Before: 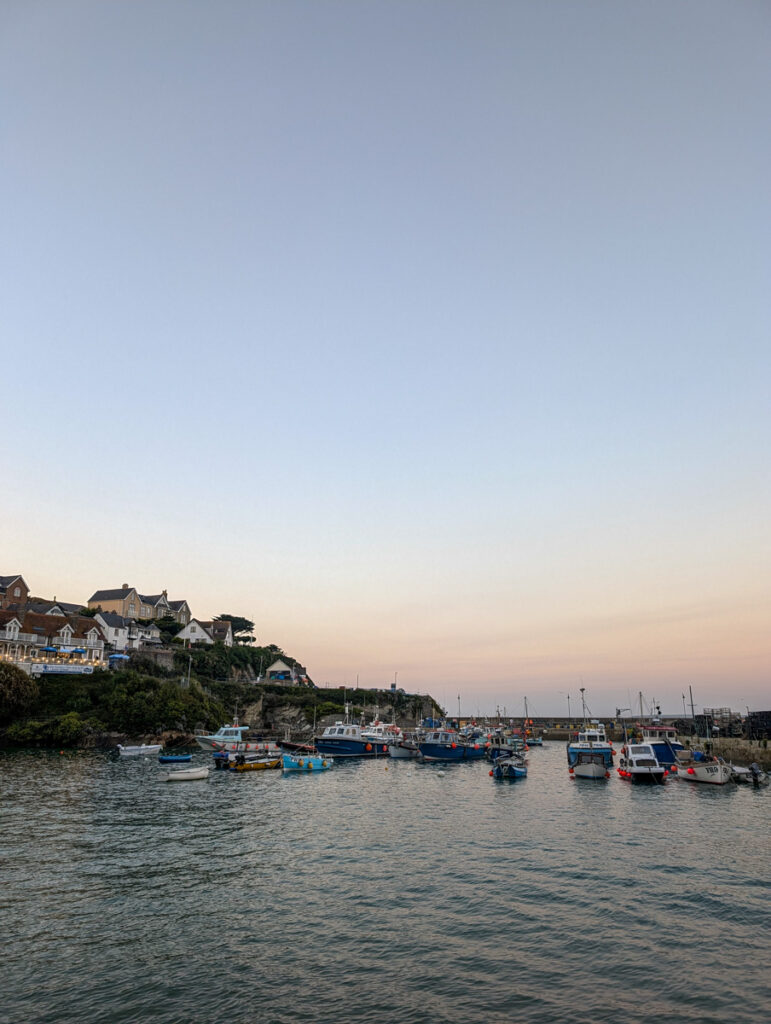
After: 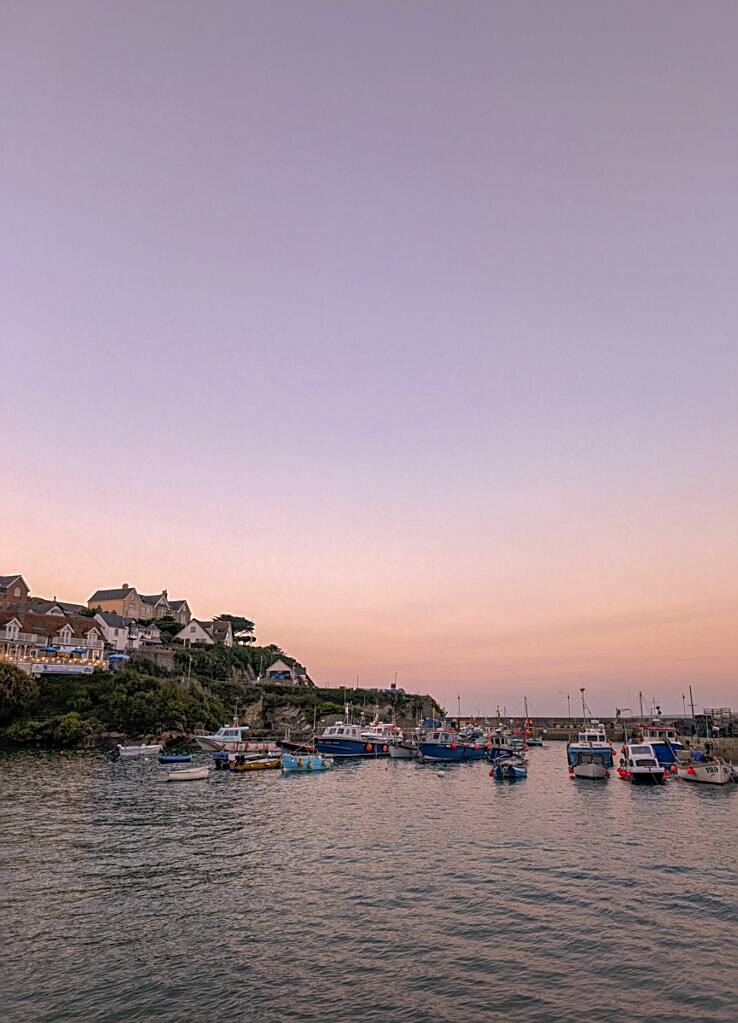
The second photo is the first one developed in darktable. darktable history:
crop: right 4.25%, bottom 0.035%
sharpen: on, module defaults
color correction: highlights a* 14.65, highlights b* 4.79
shadows and highlights: on, module defaults
